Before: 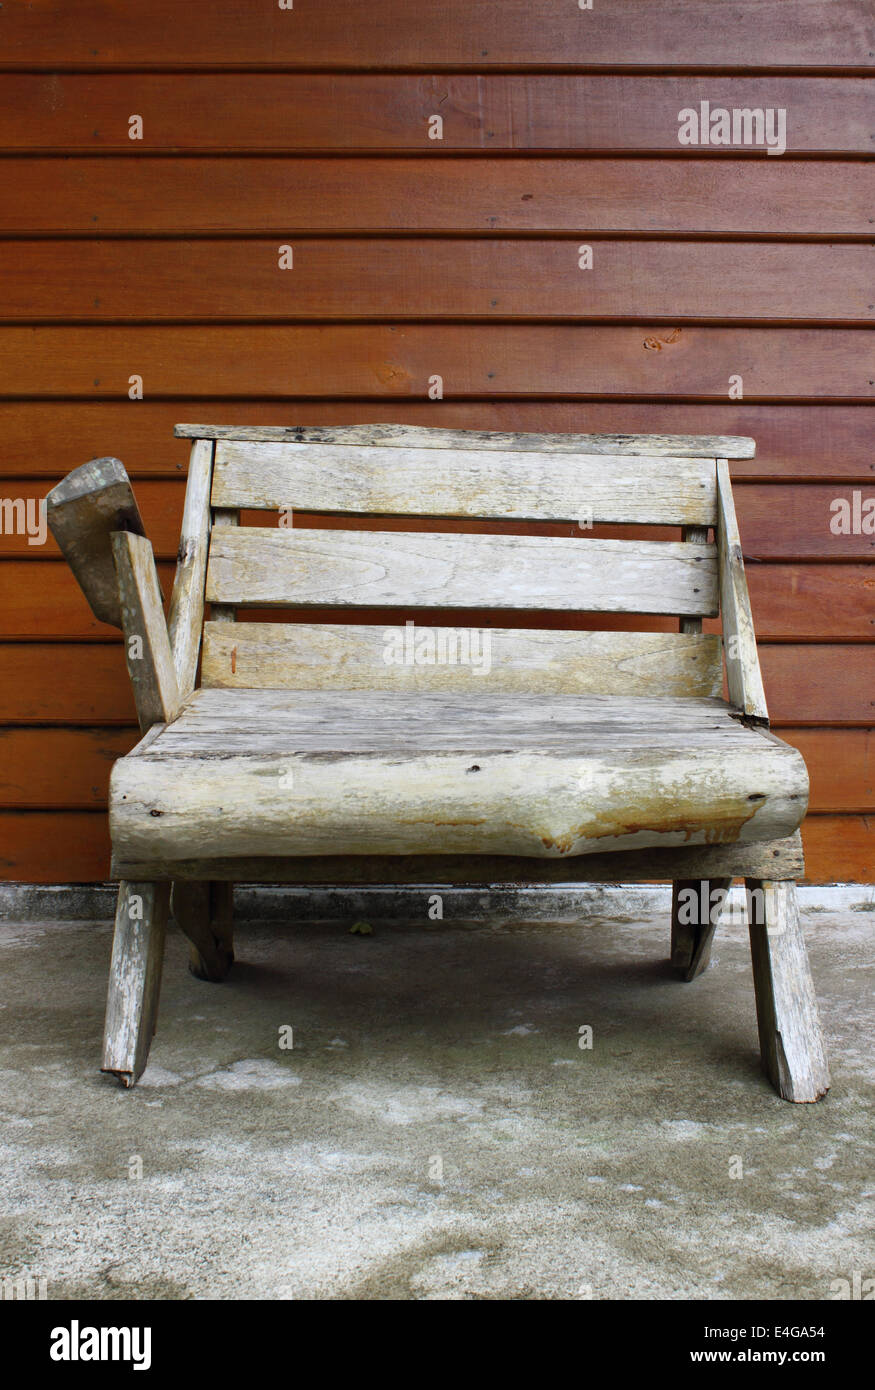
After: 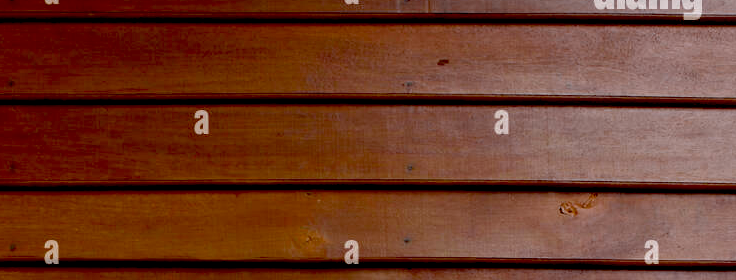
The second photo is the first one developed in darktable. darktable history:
color zones: curves: ch0 [(0, 0.5) (0.125, 0.4) (0.25, 0.5) (0.375, 0.4) (0.5, 0.4) (0.625, 0.35) (0.75, 0.35) (0.875, 0.5)]; ch1 [(0, 0.35) (0.125, 0.45) (0.25, 0.35) (0.375, 0.35) (0.5, 0.35) (0.625, 0.35) (0.75, 0.45) (0.875, 0.35)]; ch2 [(0, 0.6) (0.125, 0.5) (0.25, 0.5) (0.375, 0.6) (0.5, 0.6) (0.625, 0.5) (0.75, 0.5) (0.875, 0.5)]
exposure: black level correction 0.032, exposure 0.325 EV, compensate highlight preservation false
crop and rotate: left 9.666%, top 9.725%, right 6.133%, bottom 70.067%
